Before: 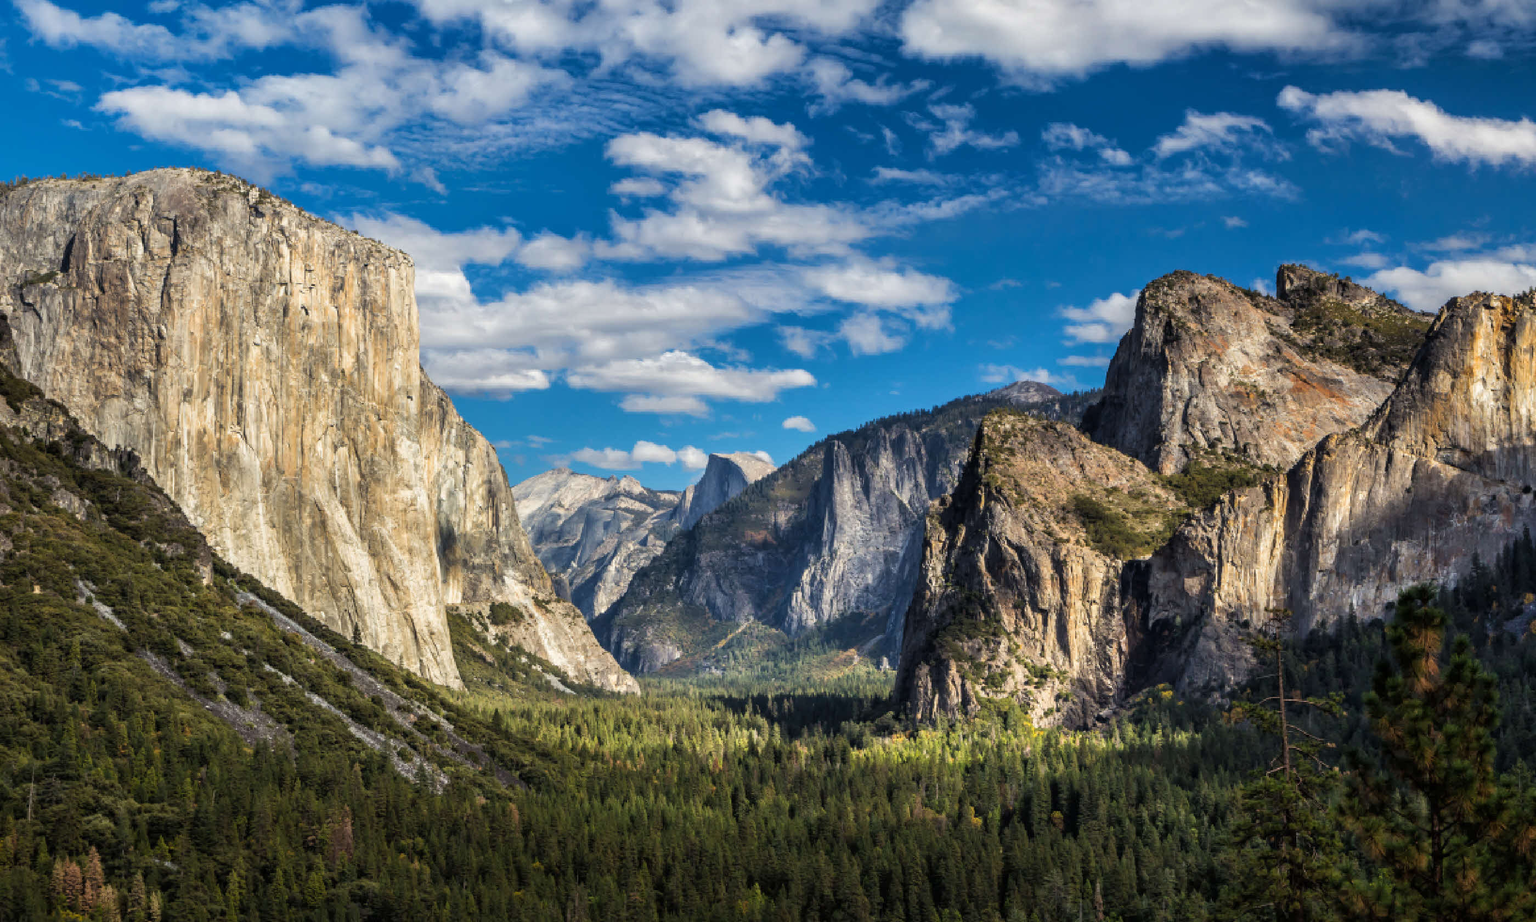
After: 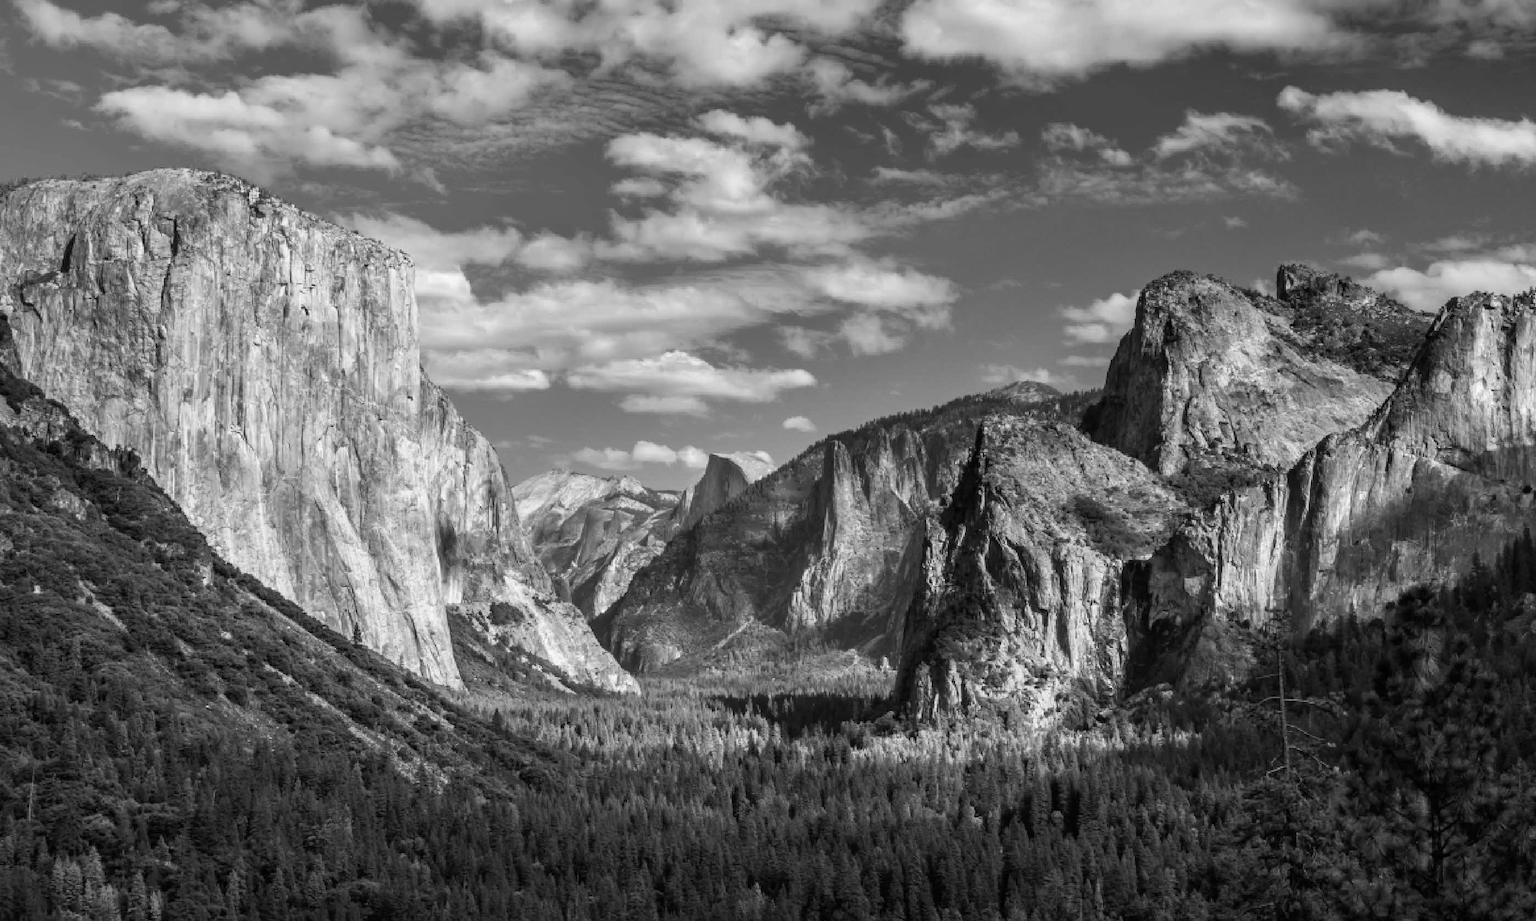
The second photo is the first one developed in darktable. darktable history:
monochrome: on, module defaults
color calibration: illuminant as shot in camera, x 0.358, y 0.373, temperature 4628.91 K
